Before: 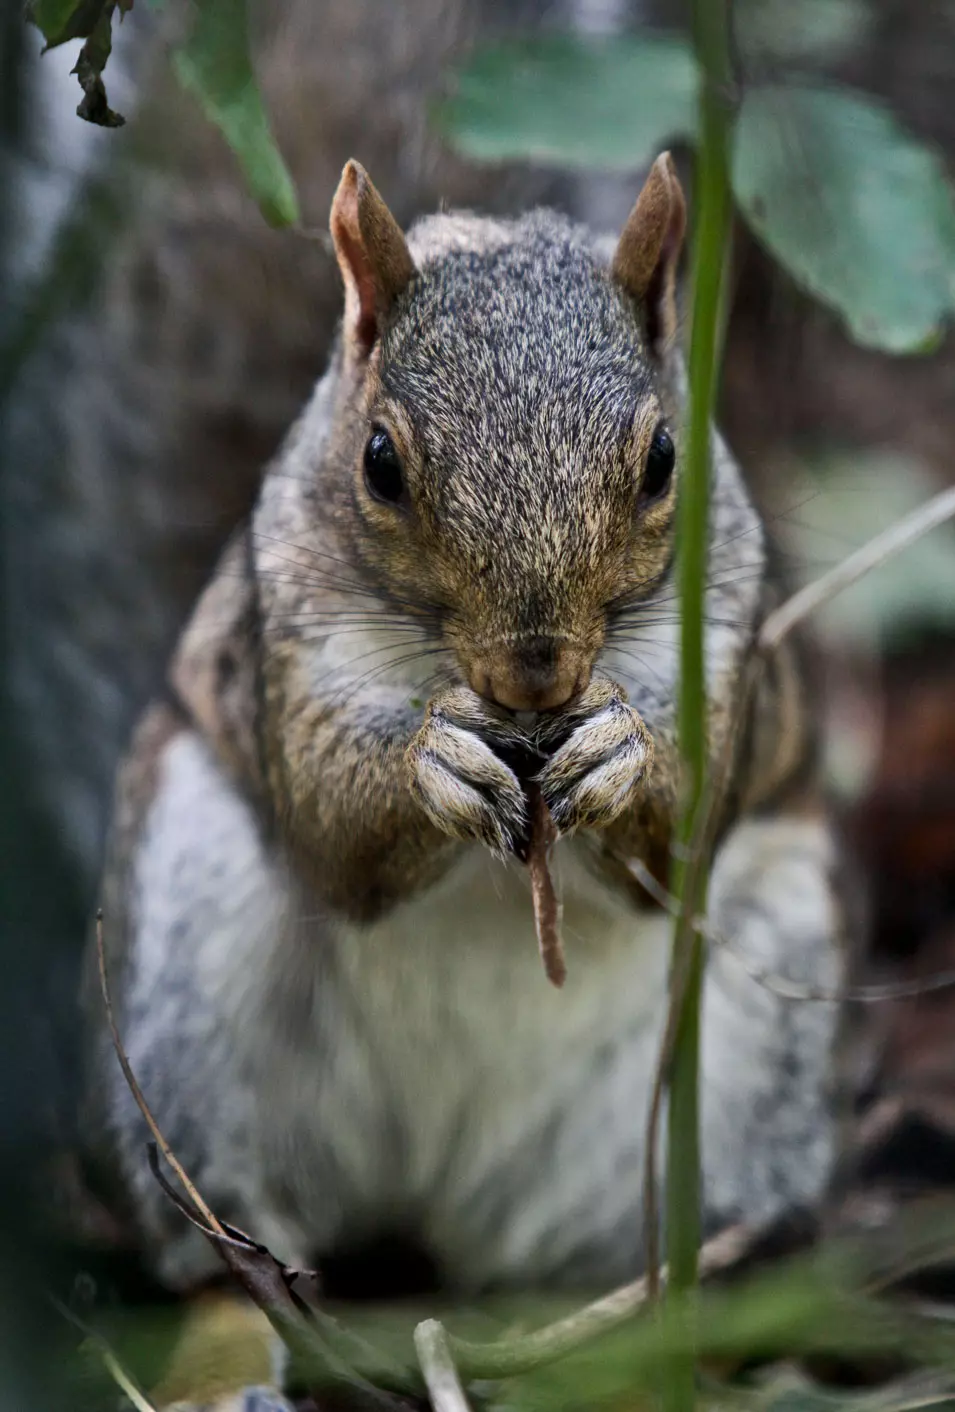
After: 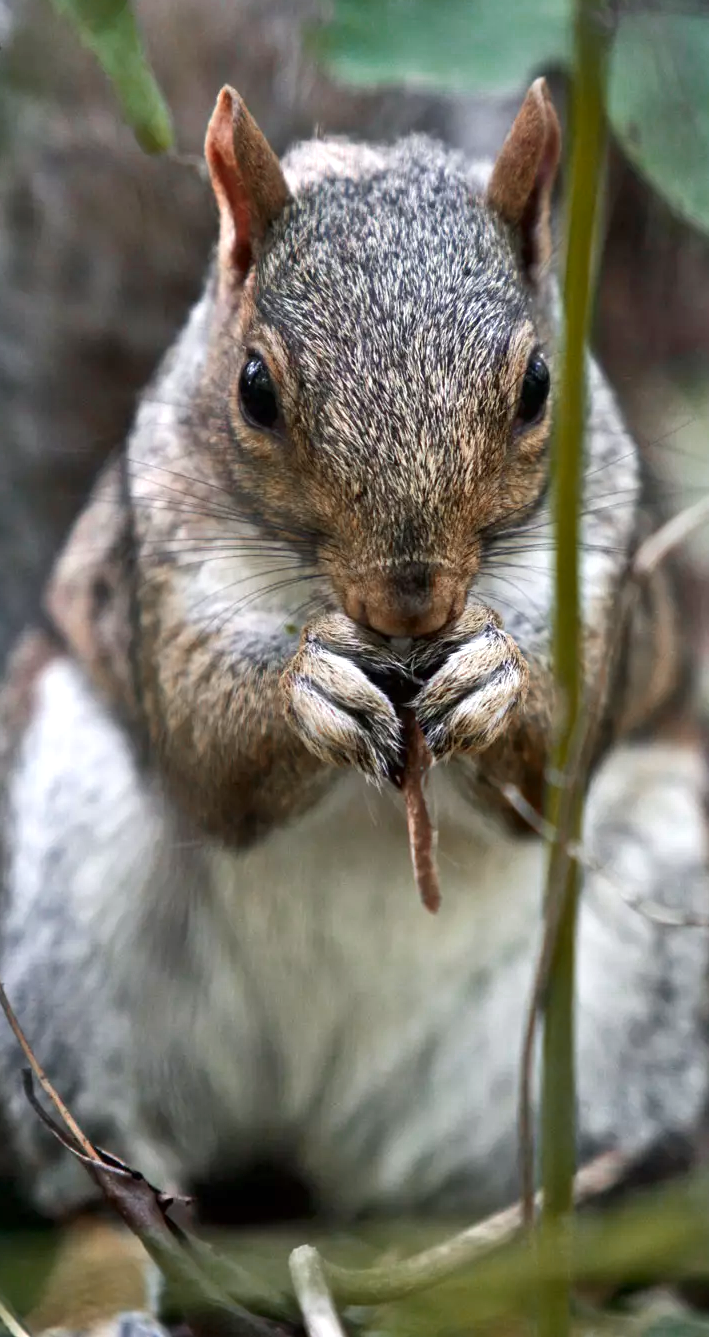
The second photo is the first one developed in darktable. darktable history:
color zones: curves: ch0 [(0, 0.299) (0.25, 0.383) (0.456, 0.352) (0.736, 0.571)]; ch1 [(0, 0.63) (0.151, 0.568) (0.254, 0.416) (0.47, 0.558) (0.732, 0.37) (0.909, 0.492)]; ch2 [(0.004, 0.604) (0.158, 0.443) (0.257, 0.403) (0.761, 0.468)]
crop and rotate: left 13.15%, top 5.251%, right 12.609%
exposure: black level correction 0, exposure 0.7 EV, compensate exposure bias true, compensate highlight preservation false
